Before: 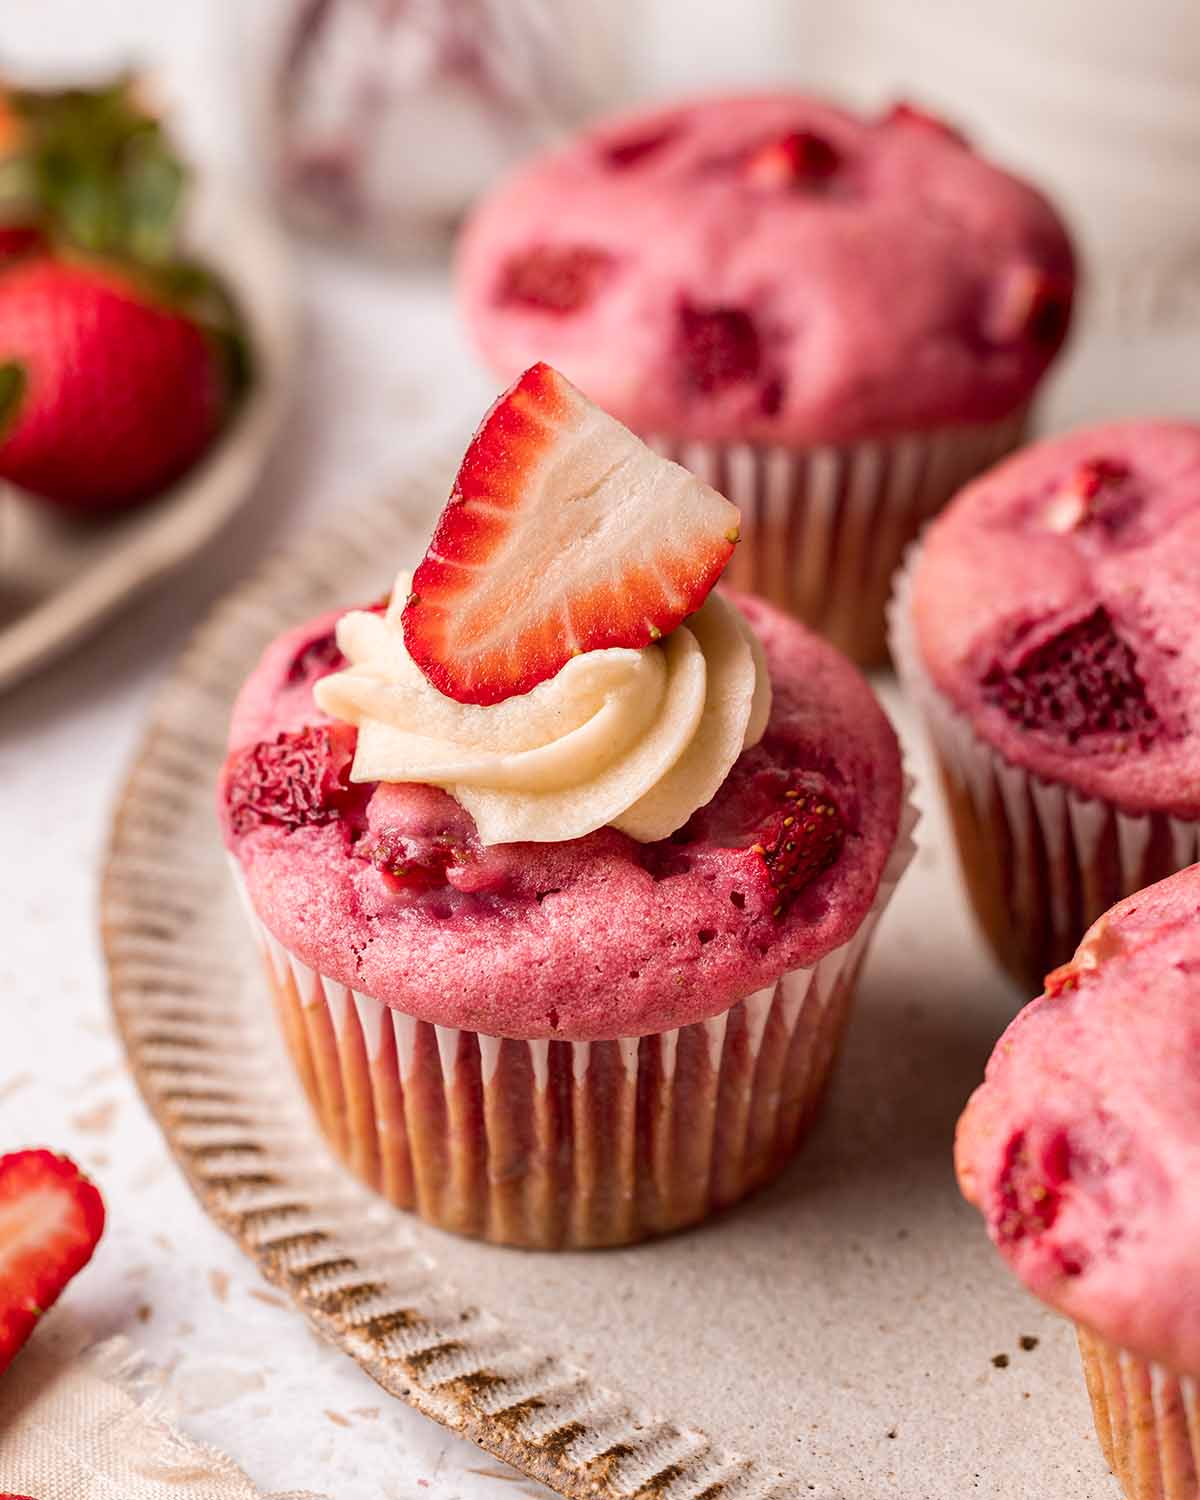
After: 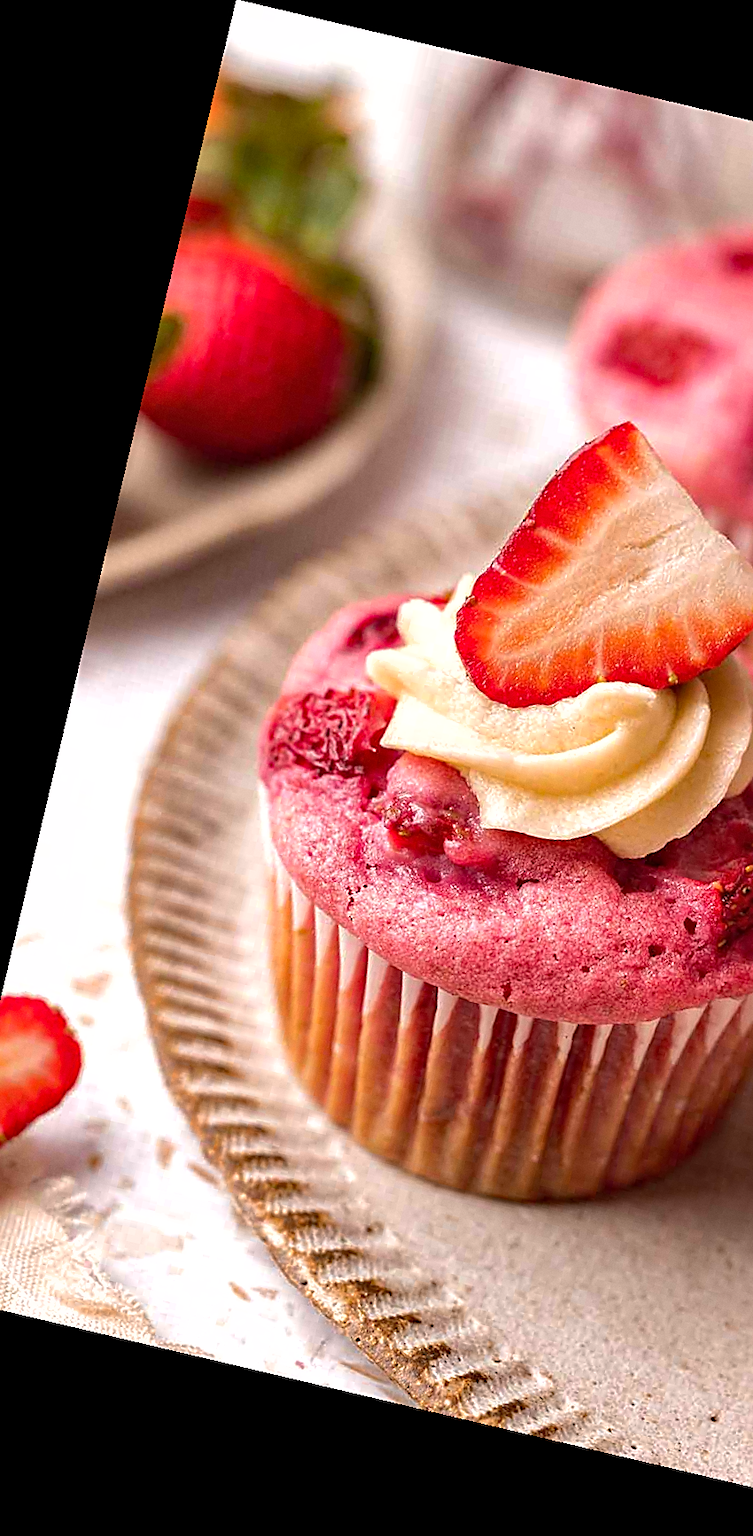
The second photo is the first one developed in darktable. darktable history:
shadows and highlights: shadows 30
haze removal: adaptive false
rotate and perspective: rotation 13.27°, automatic cropping off
grain: coarseness 0.09 ISO, strength 10%
crop: left 5.114%, right 38.589%
sharpen: on, module defaults
exposure: exposure 0.376 EV, compensate highlight preservation false
